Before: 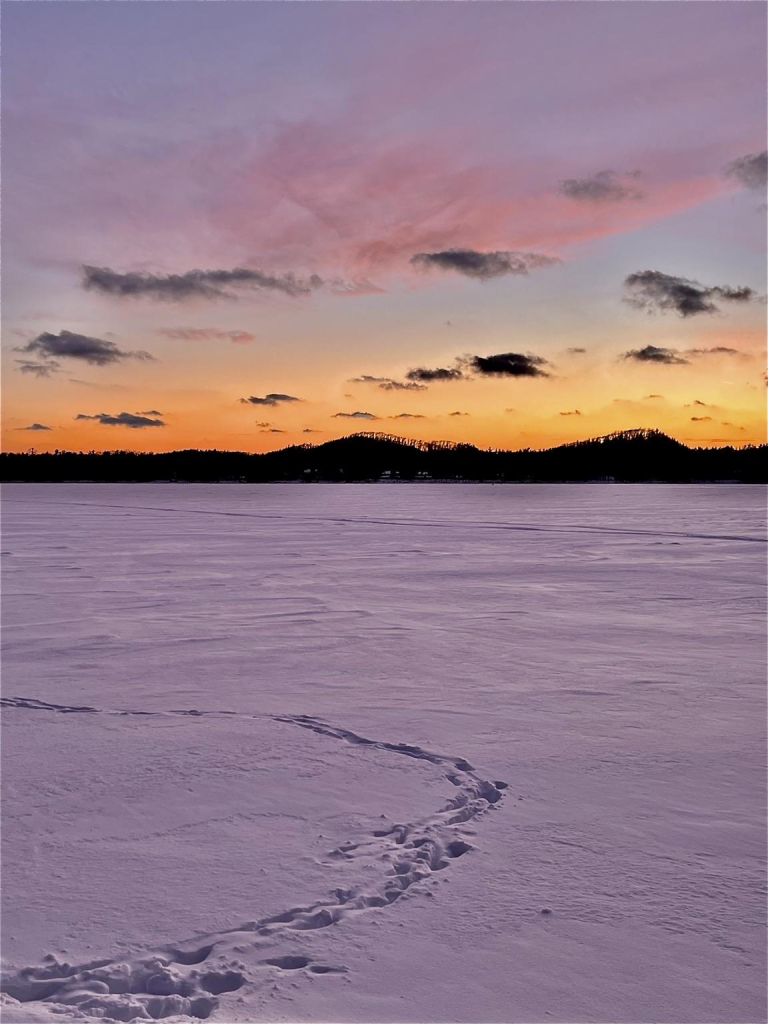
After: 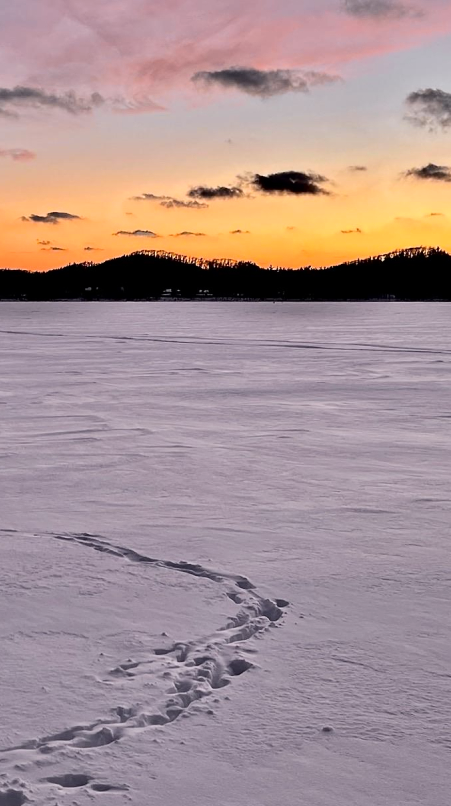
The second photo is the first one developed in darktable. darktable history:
crop and rotate: left 28.615%, top 17.811%, right 12.651%, bottom 3.427%
tone curve: curves: ch0 [(0, 0) (0.004, 0.001) (0.133, 0.112) (0.325, 0.362) (0.832, 0.893) (1, 1)], color space Lab, independent channels, preserve colors none
color zones: curves: ch1 [(0.25, 0.61) (0.75, 0.248)]
